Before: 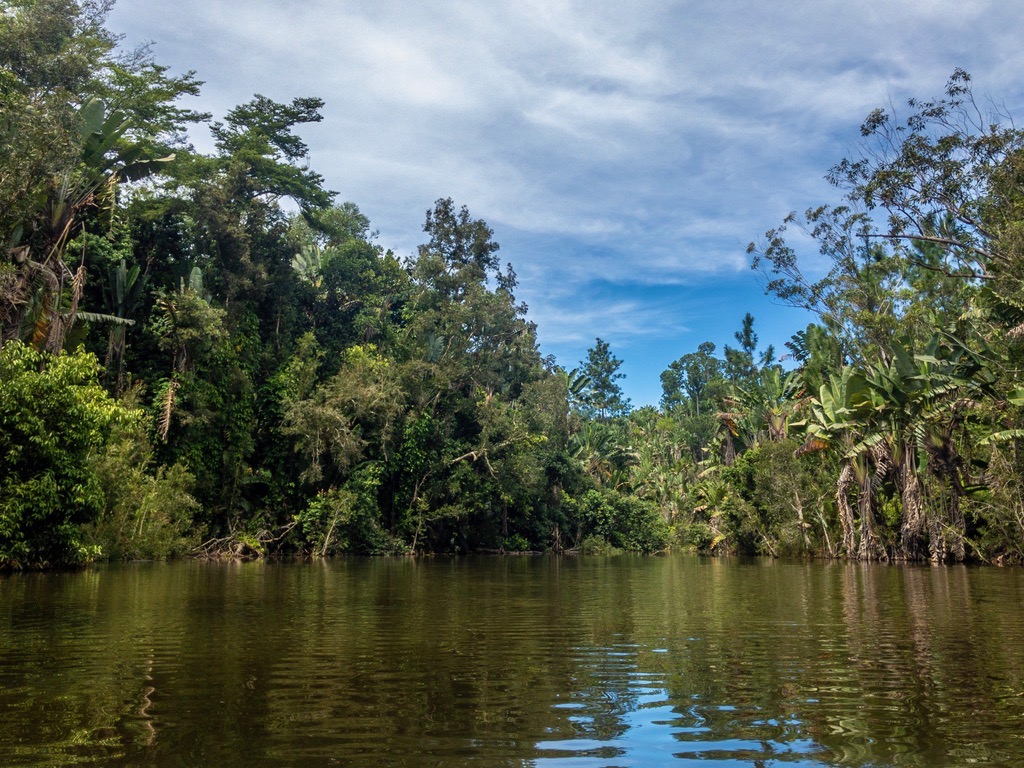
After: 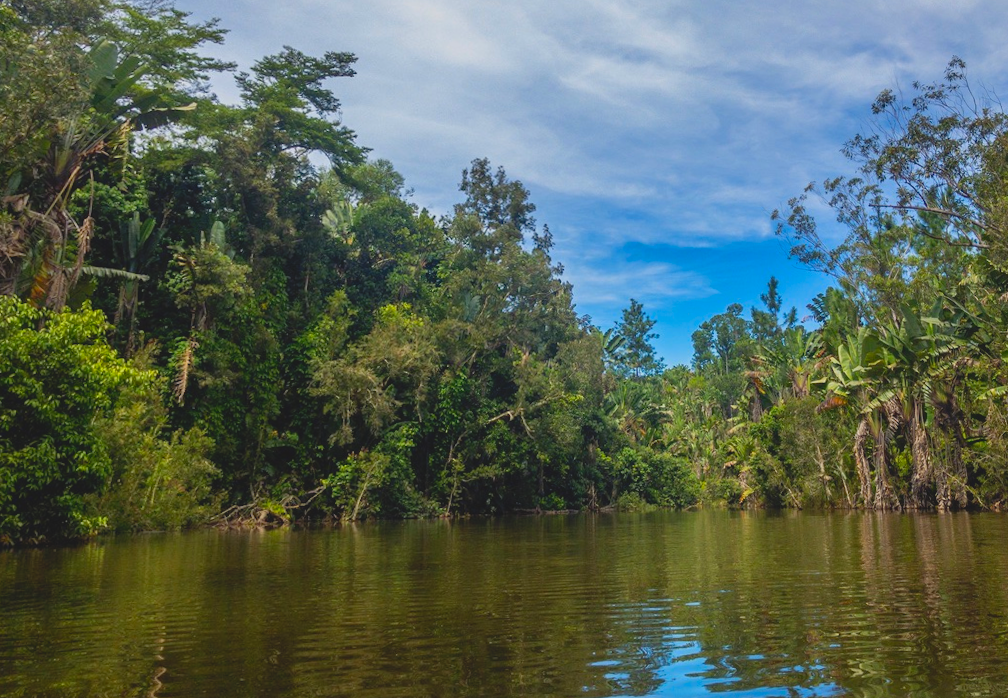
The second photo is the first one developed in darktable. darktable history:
vibrance: on, module defaults
contrast brightness saturation: contrast -0.19, saturation 0.19
rotate and perspective: rotation -0.013°, lens shift (vertical) -0.027, lens shift (horizontal) 0.178, crop left 0.016, crop right 0.989, crop top 0.082, crop bottom 0.918
